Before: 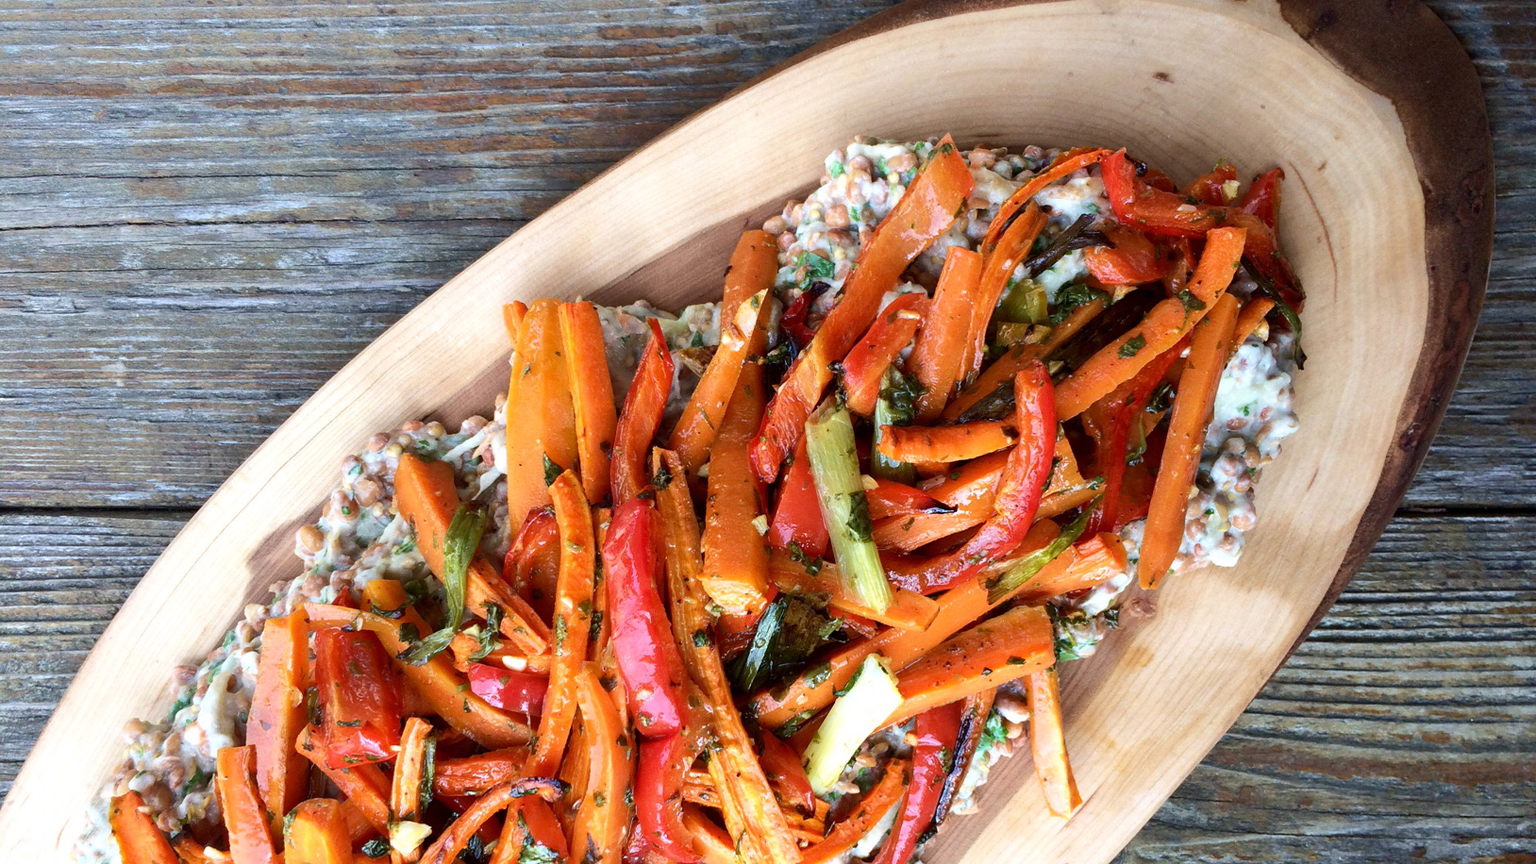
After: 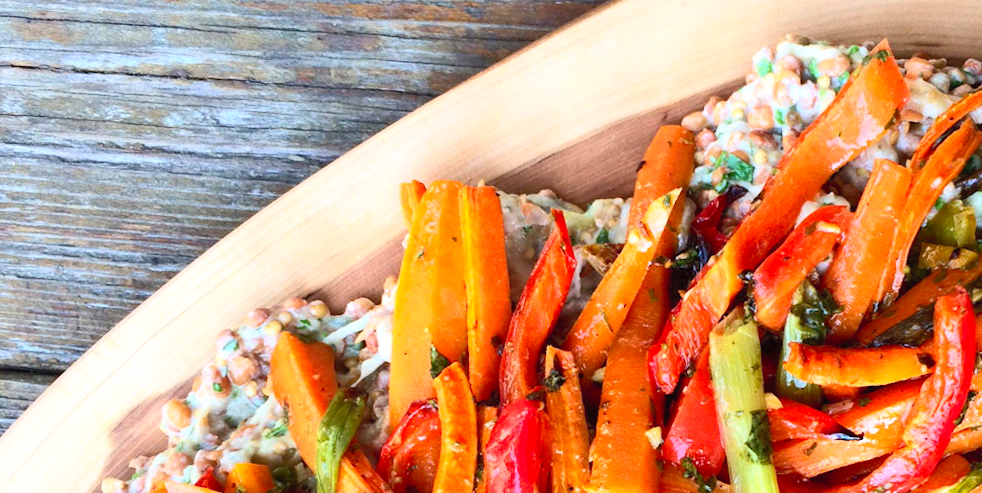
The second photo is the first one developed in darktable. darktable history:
crop and rotate: angle -4.99°, left 2.122%, top 6.945%, right 27.566%, bottom 30.519%
rotate and perspective: rotation -0.45°, automatic cropping original format, crop left 0.008, crop right 0.992, crop top 0.012, crop bottom 0.988
contrast brightness saturation: contrast 0.24, brightness 0.26, saturation 0.39
